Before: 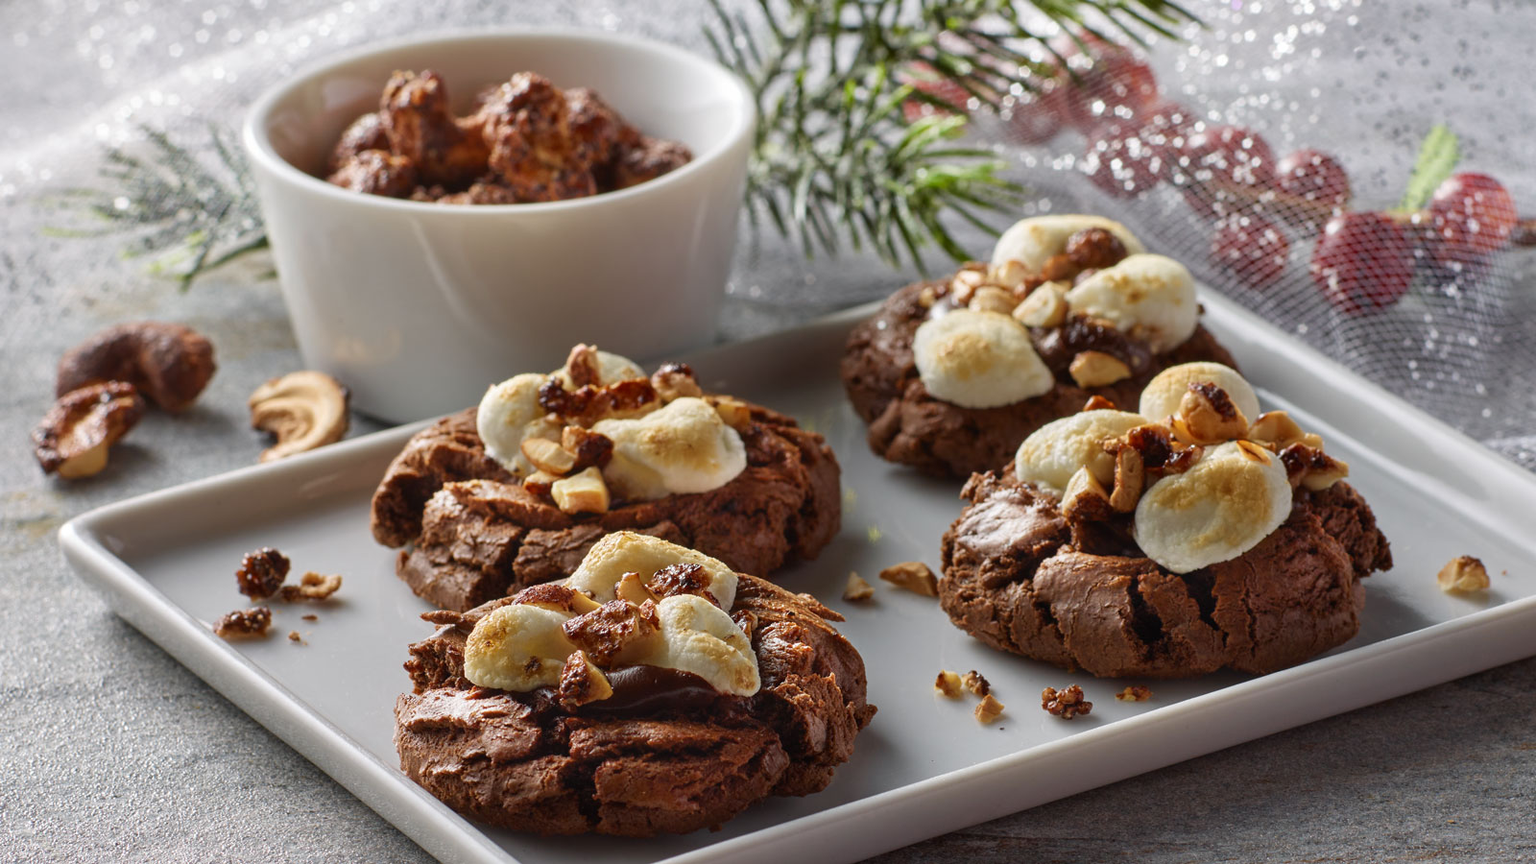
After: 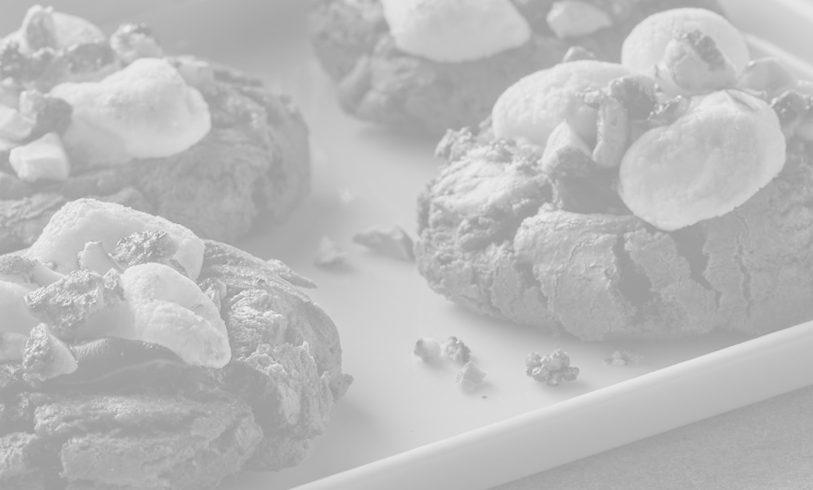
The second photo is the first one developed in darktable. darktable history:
local contrast: highlights 100%, shadows 100%, detail 120%, midtone range 0.2
monochrome: a -6.99, b 35.61, size 1.4
crop: left 34.479%, top 38.822%, right 13.718%, bottom 5.172%
rotate and perspective: rotation -1.32°, lens shift (horizontal) -0.031, crop left 0.015, crop right 0.985, crop top 0.047, crop bottom 0.982
velvia: strength 45%
colorize: hue 331.2°, saturation 75%, source mix 30.28%, lightness 70.52%, version 1
